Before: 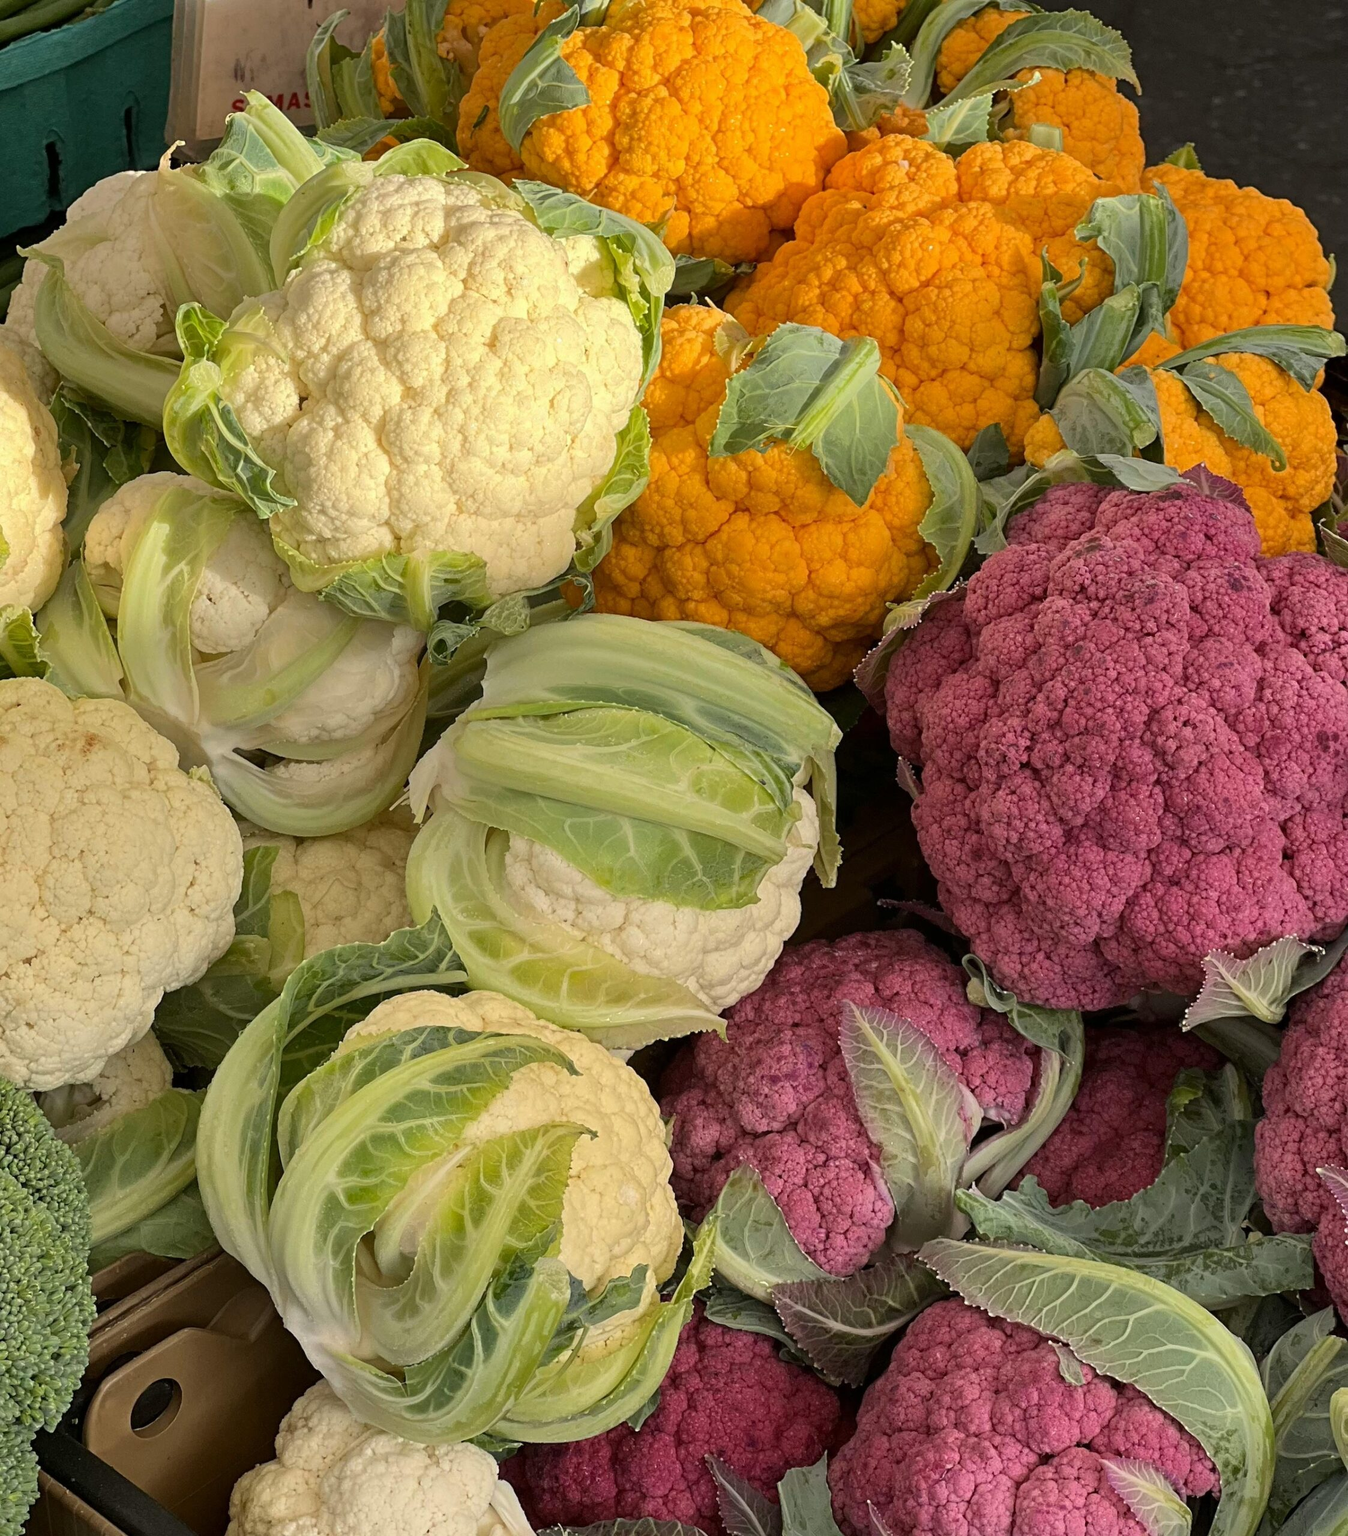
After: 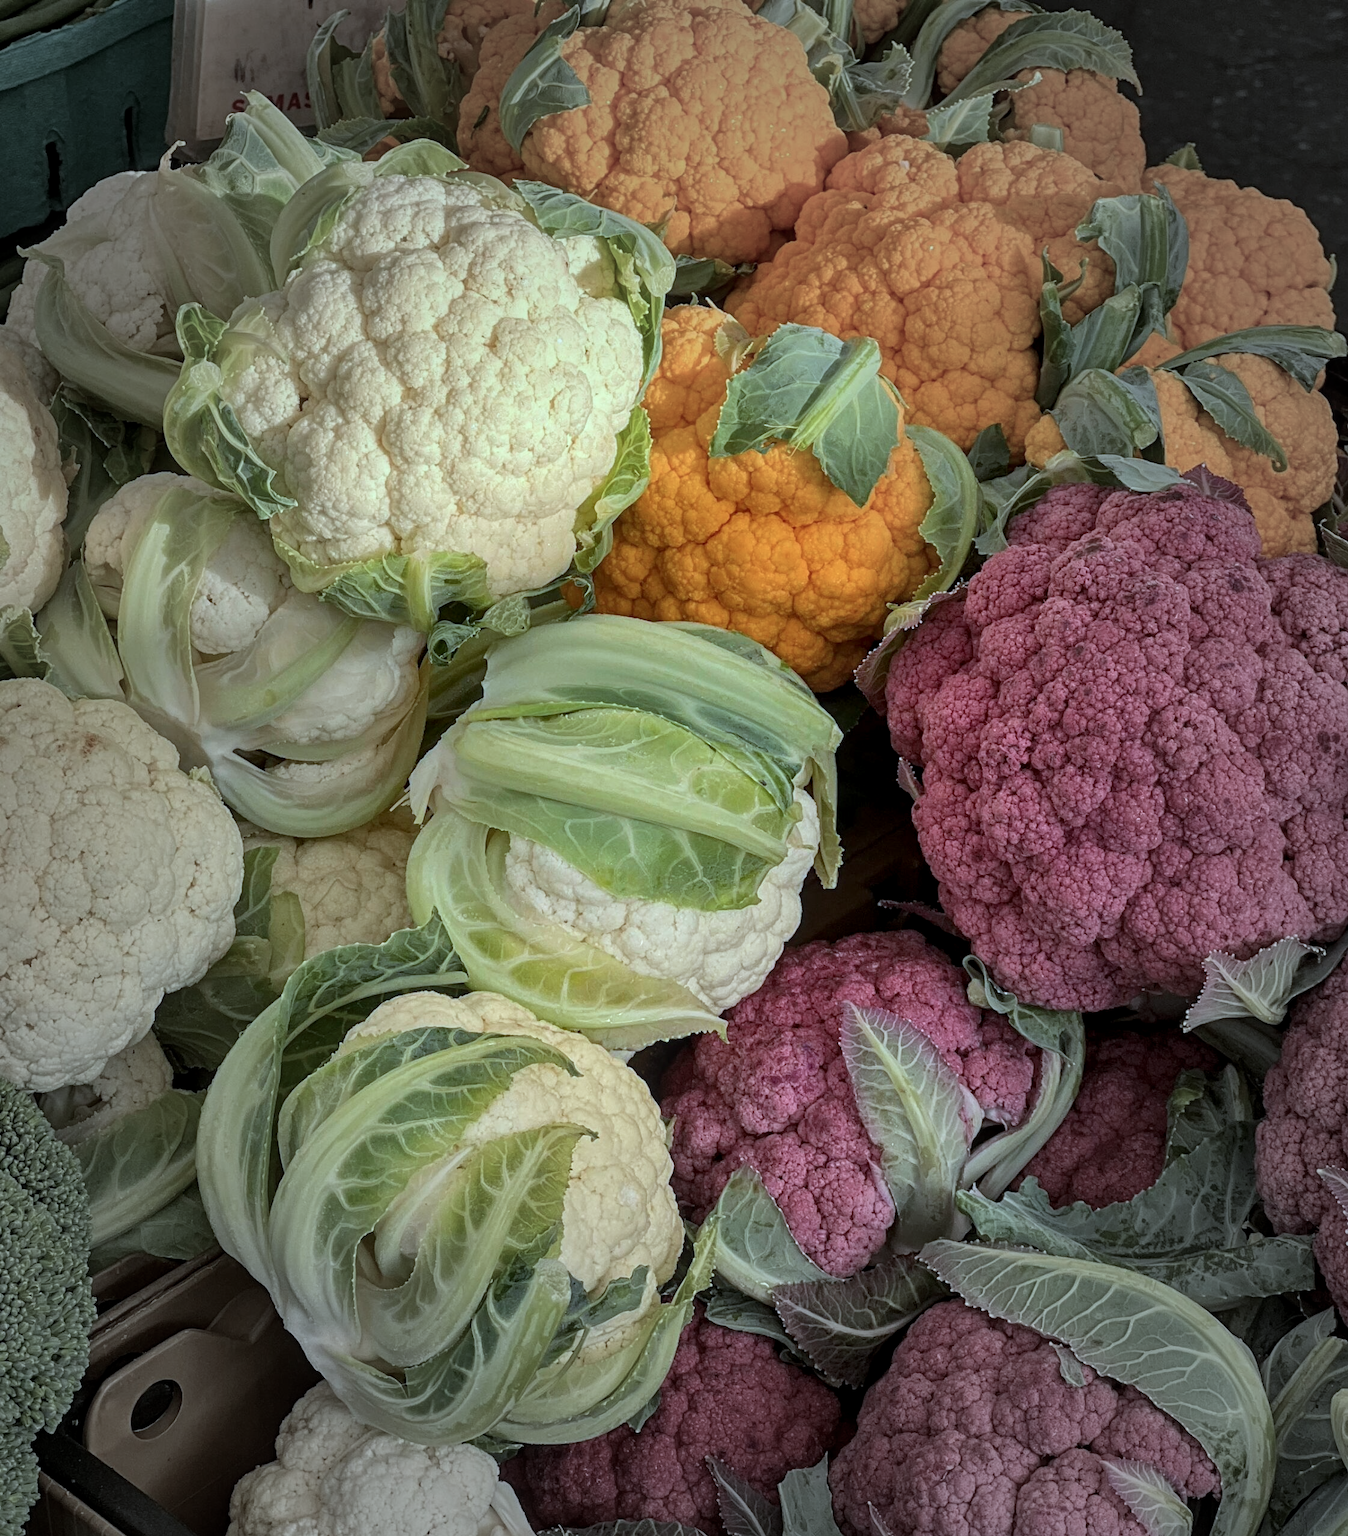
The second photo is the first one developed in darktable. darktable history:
local contrast: on, module defaults
shadows and highlights: shadows 37.72, highlights -27.32, soften with gaussian
vignetting: fall-off start 34.63%, fall-off radius 64.6%, width/height ratio 0.964, unbound false
crop: bottom 0.064%
color correction: highlights a* -9.71, highlights b* -21.59
